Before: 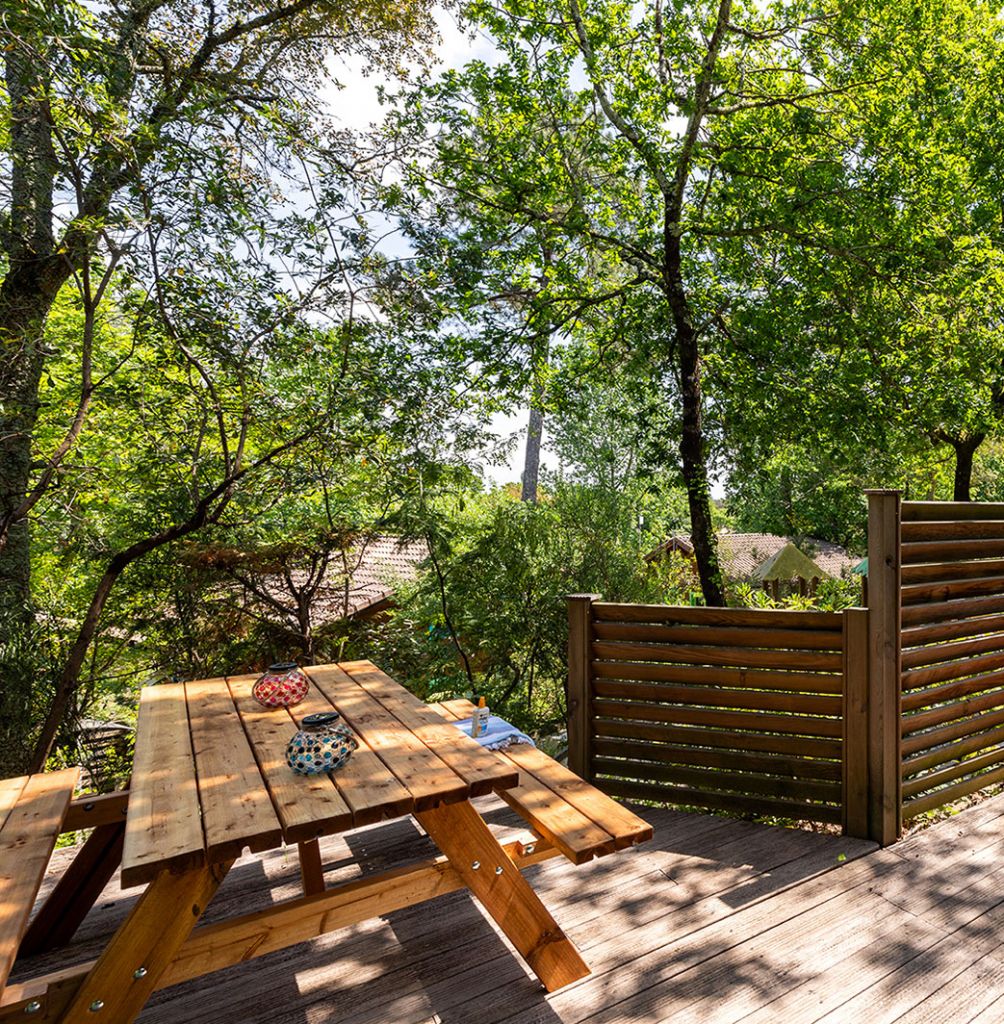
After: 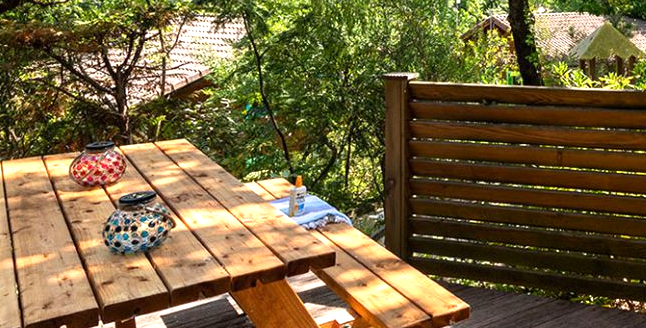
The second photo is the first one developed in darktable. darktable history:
shadows and highlights: shadows -41.31, highlights 63.17, highlights color adjustment 45.52%, soften with gaussian
crop: left 18.228%, top 50.938%, right 17.385%, bottom 16.936%
exposure: exposure 0.61 EV, compensate exposure bias true, compensate highlight preservation false
